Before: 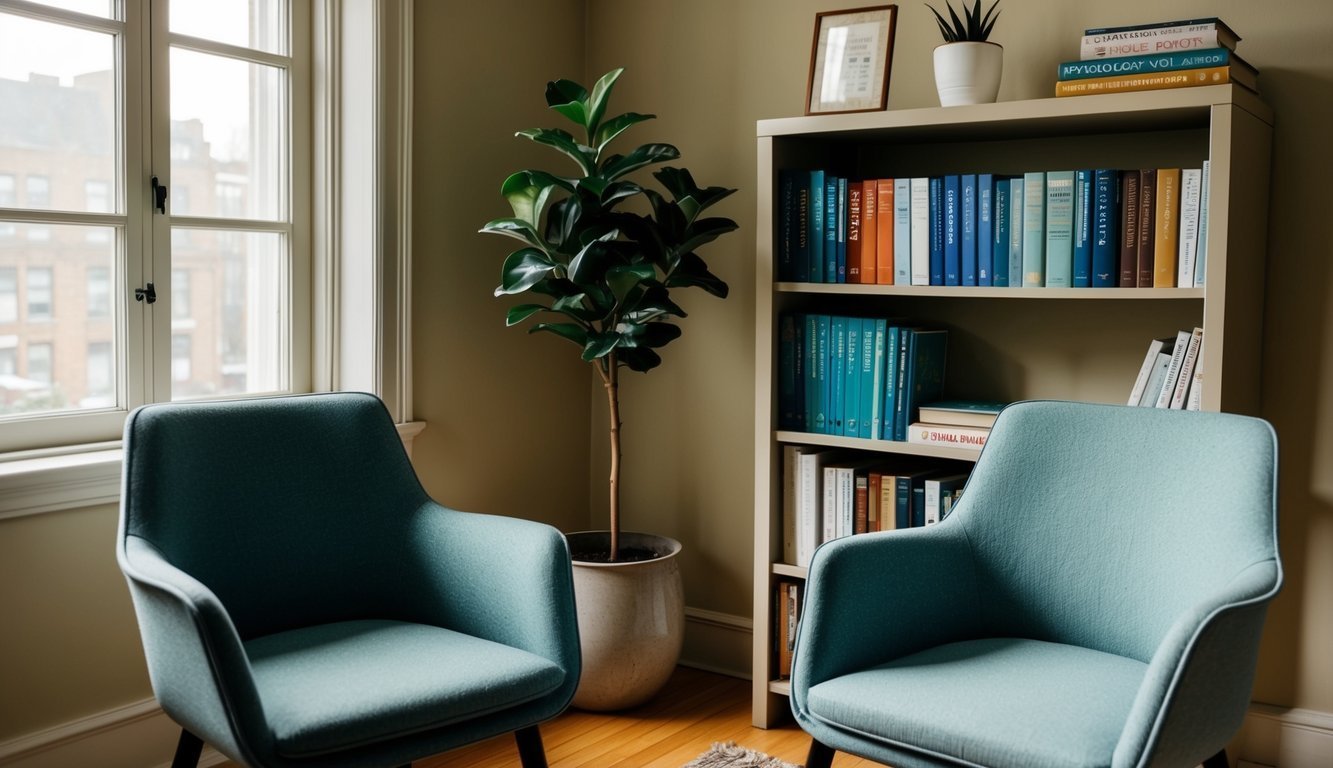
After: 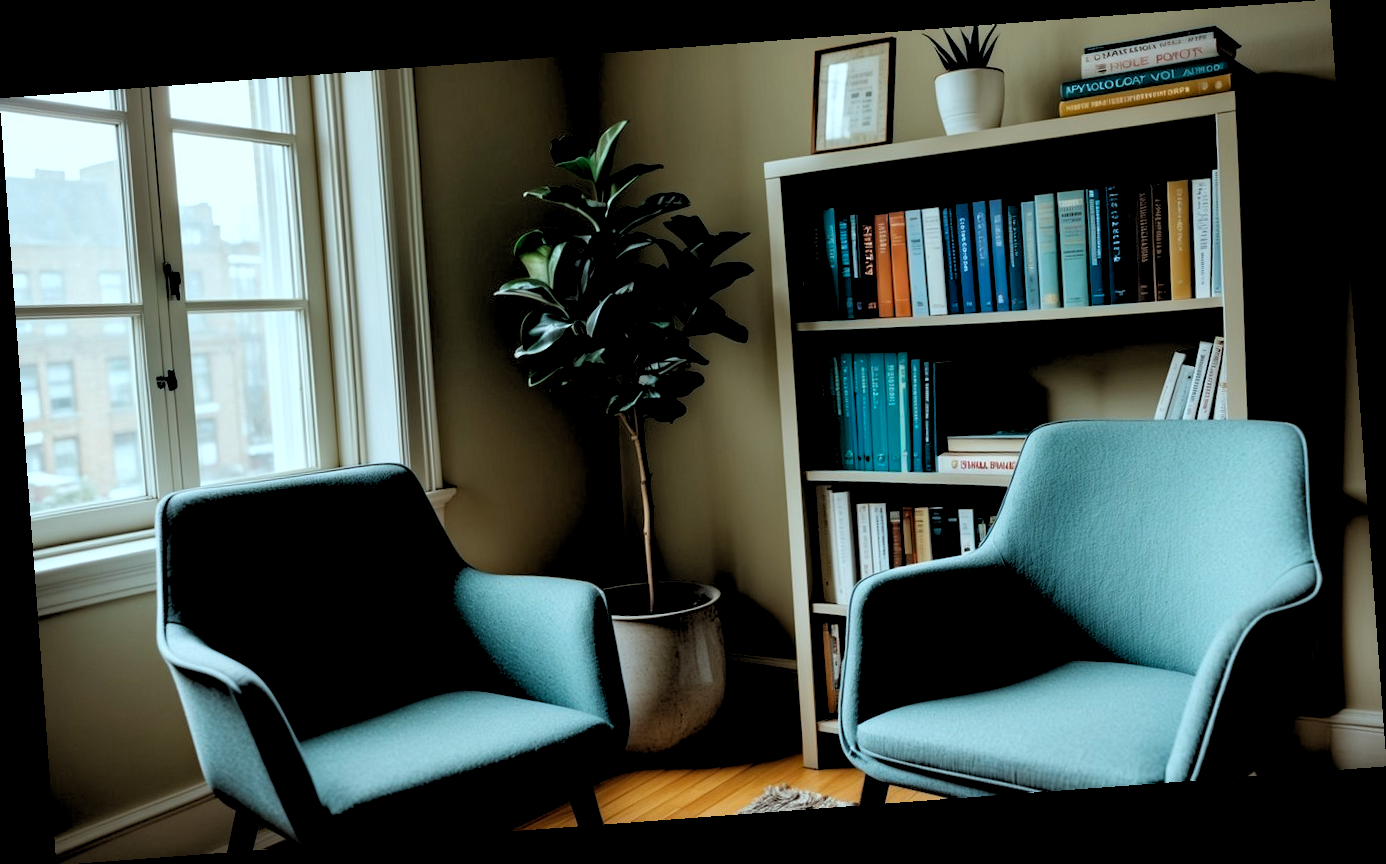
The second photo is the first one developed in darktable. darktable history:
rgb levels: levels [[0.034, 0.472, 0.904], [0, 0.5, 1], [0, 0.5, 1]]
rotate and perspective: rotation -4.25°, automatic cropping off
color correction: highlights a* -10.04, highlights b* -10.37
haze removal: on, module defaults
